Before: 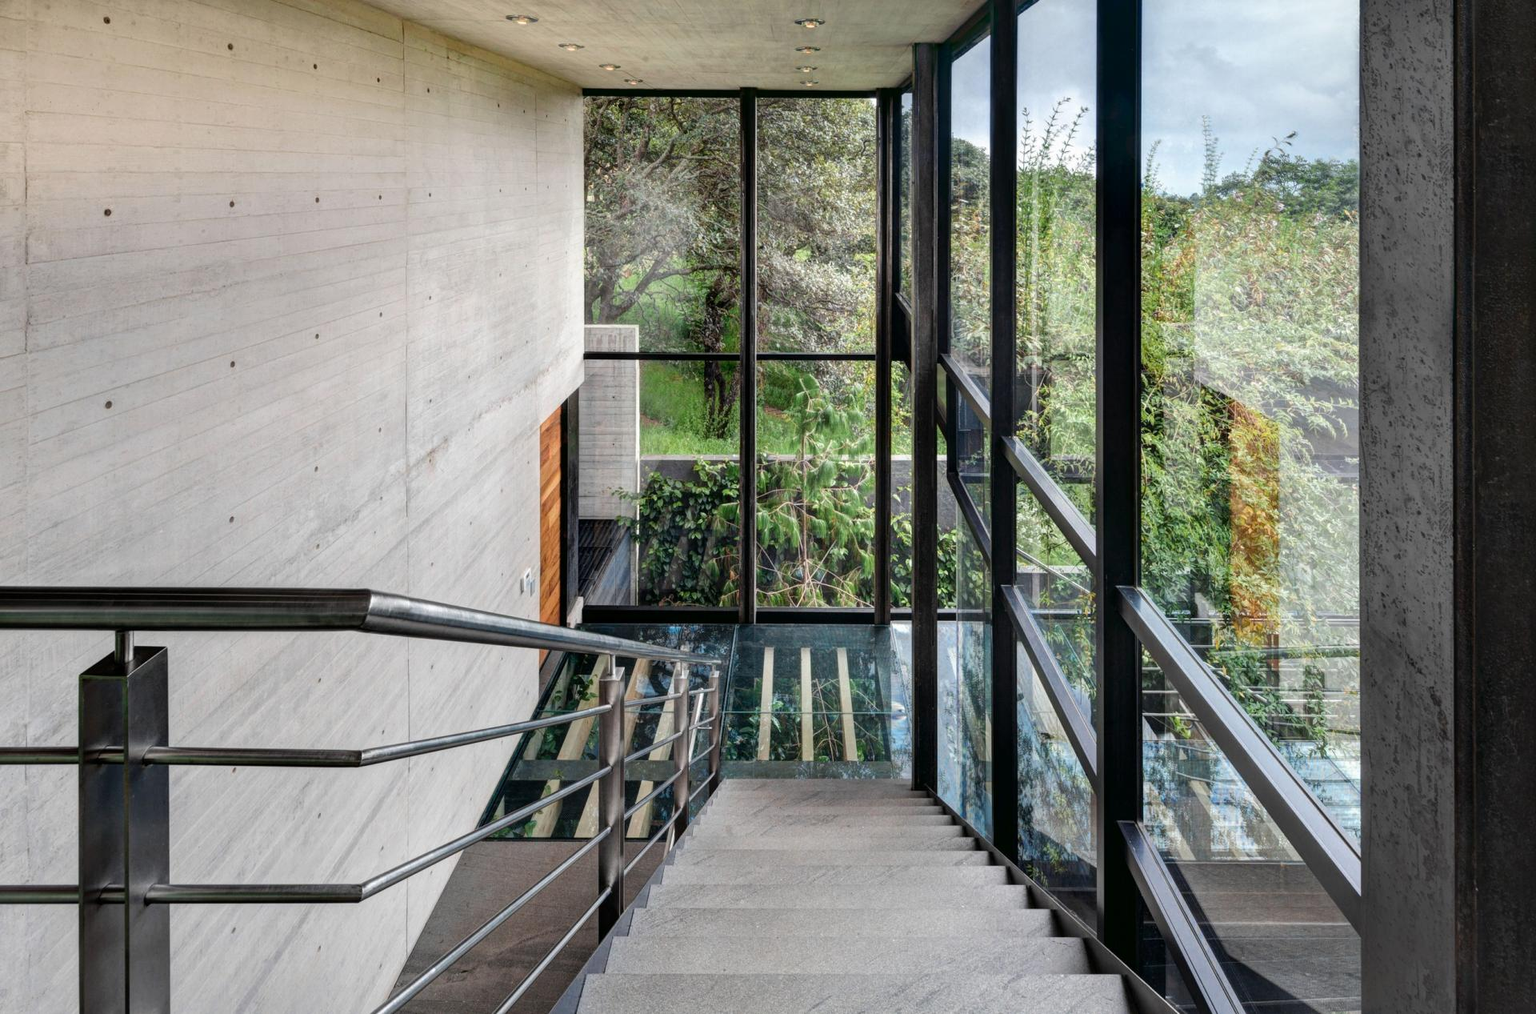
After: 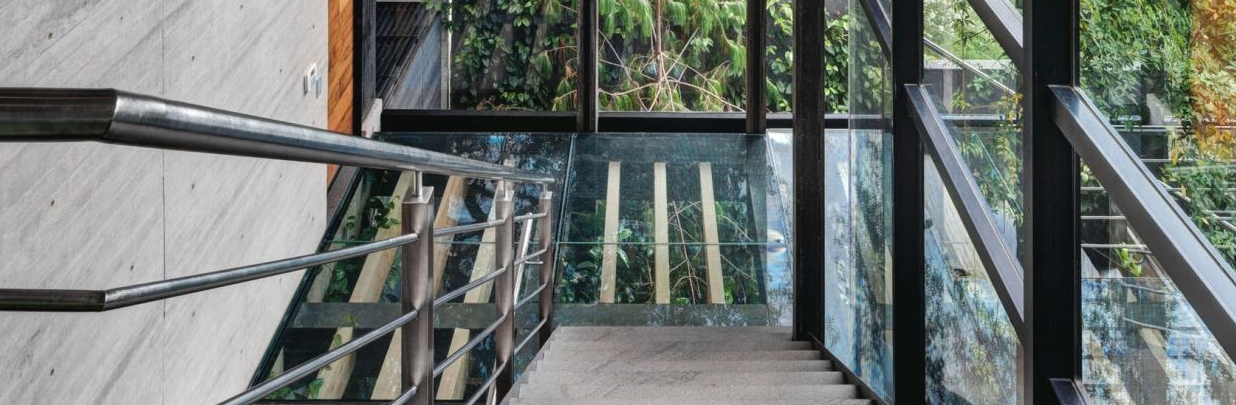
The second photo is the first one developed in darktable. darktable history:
exposure: black level correction -0.003, exposure 0.035 EV, compensate highlight preservation false
crop: left 18.116%, top 51.075%, right 17.466%, bottom 16.909%
shadows and highlights: radius 117.45, shadows 42.09, highlights -61.62, soften with gaussian
